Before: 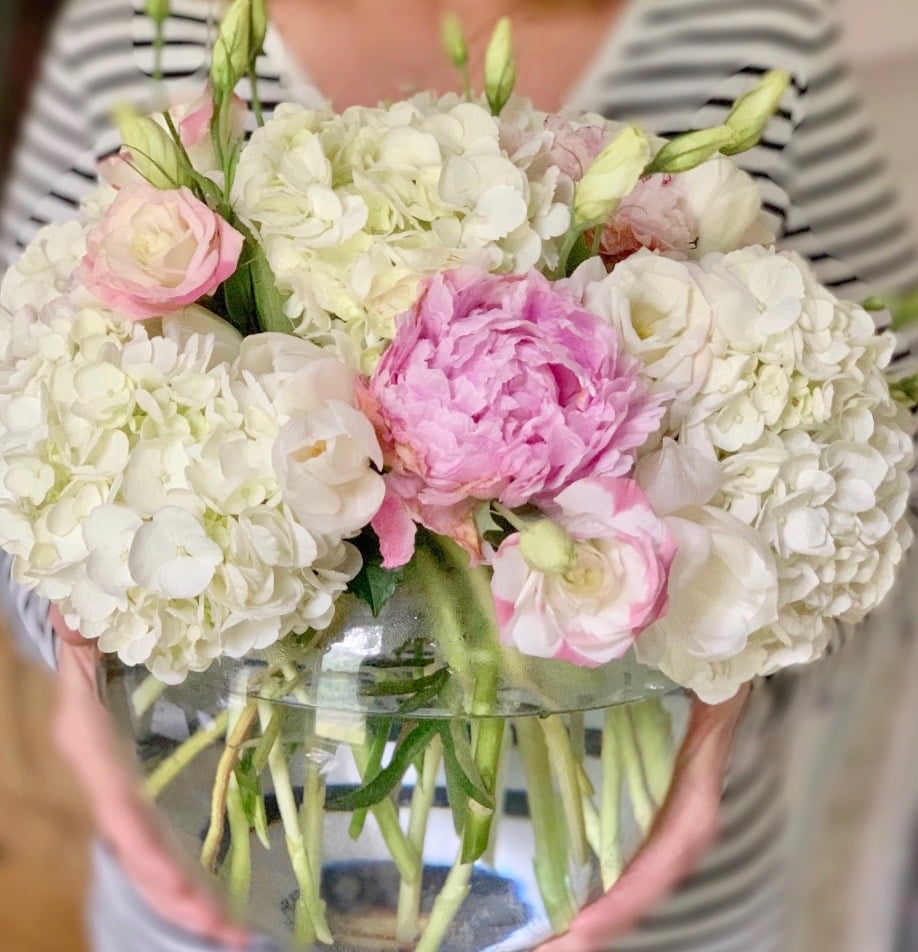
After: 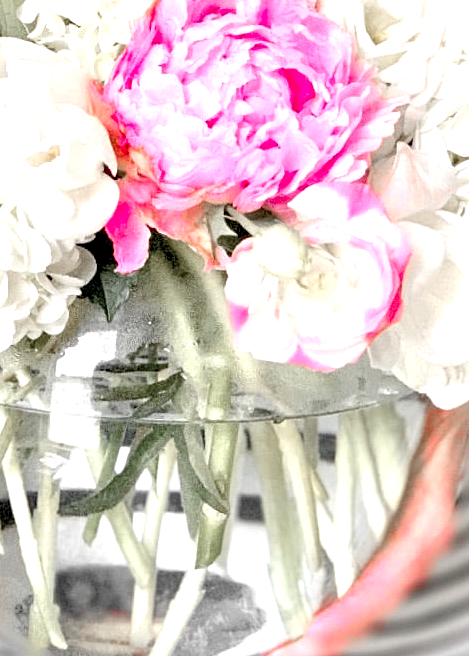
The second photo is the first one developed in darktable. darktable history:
exposure: black level correction 0.01, exposure 1 EV, compensate highlight preservation false
crop and rotate: left 29%, top 31.07%, right 19.84%
sharpen: amount 0.217
color zones: curves: ch1 [(0, 0.831) (0.08, 0.771) (0.157, 0.268) (0.241, 0.207) (0.562, -0.005) (0.714, -0.013) (0.876, 0.01) (1, 0.831)]
